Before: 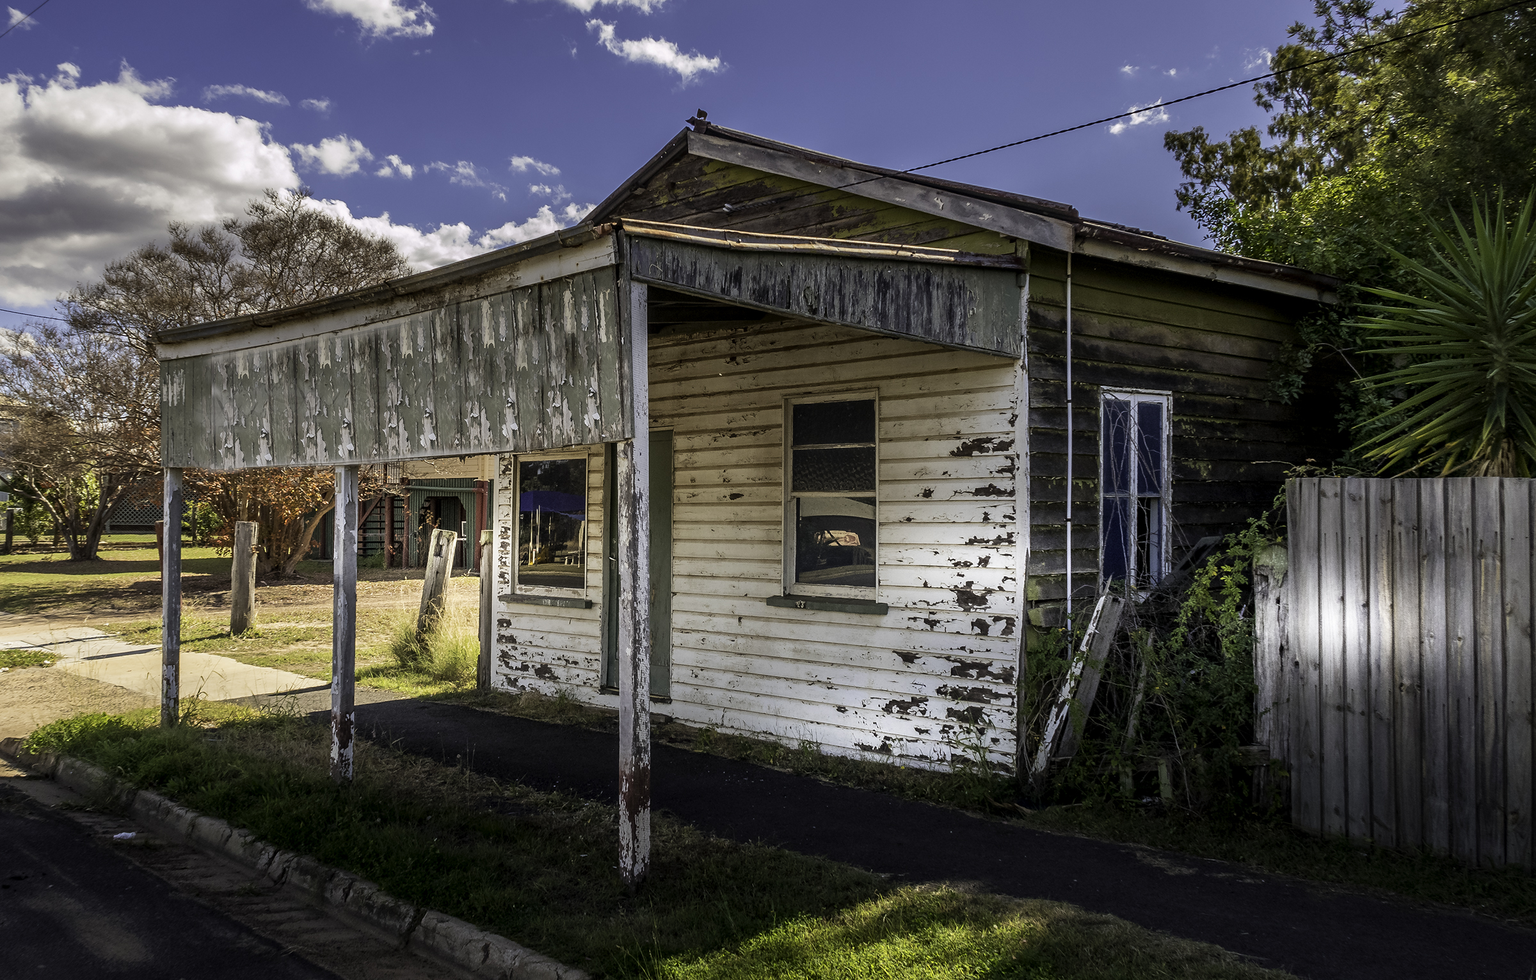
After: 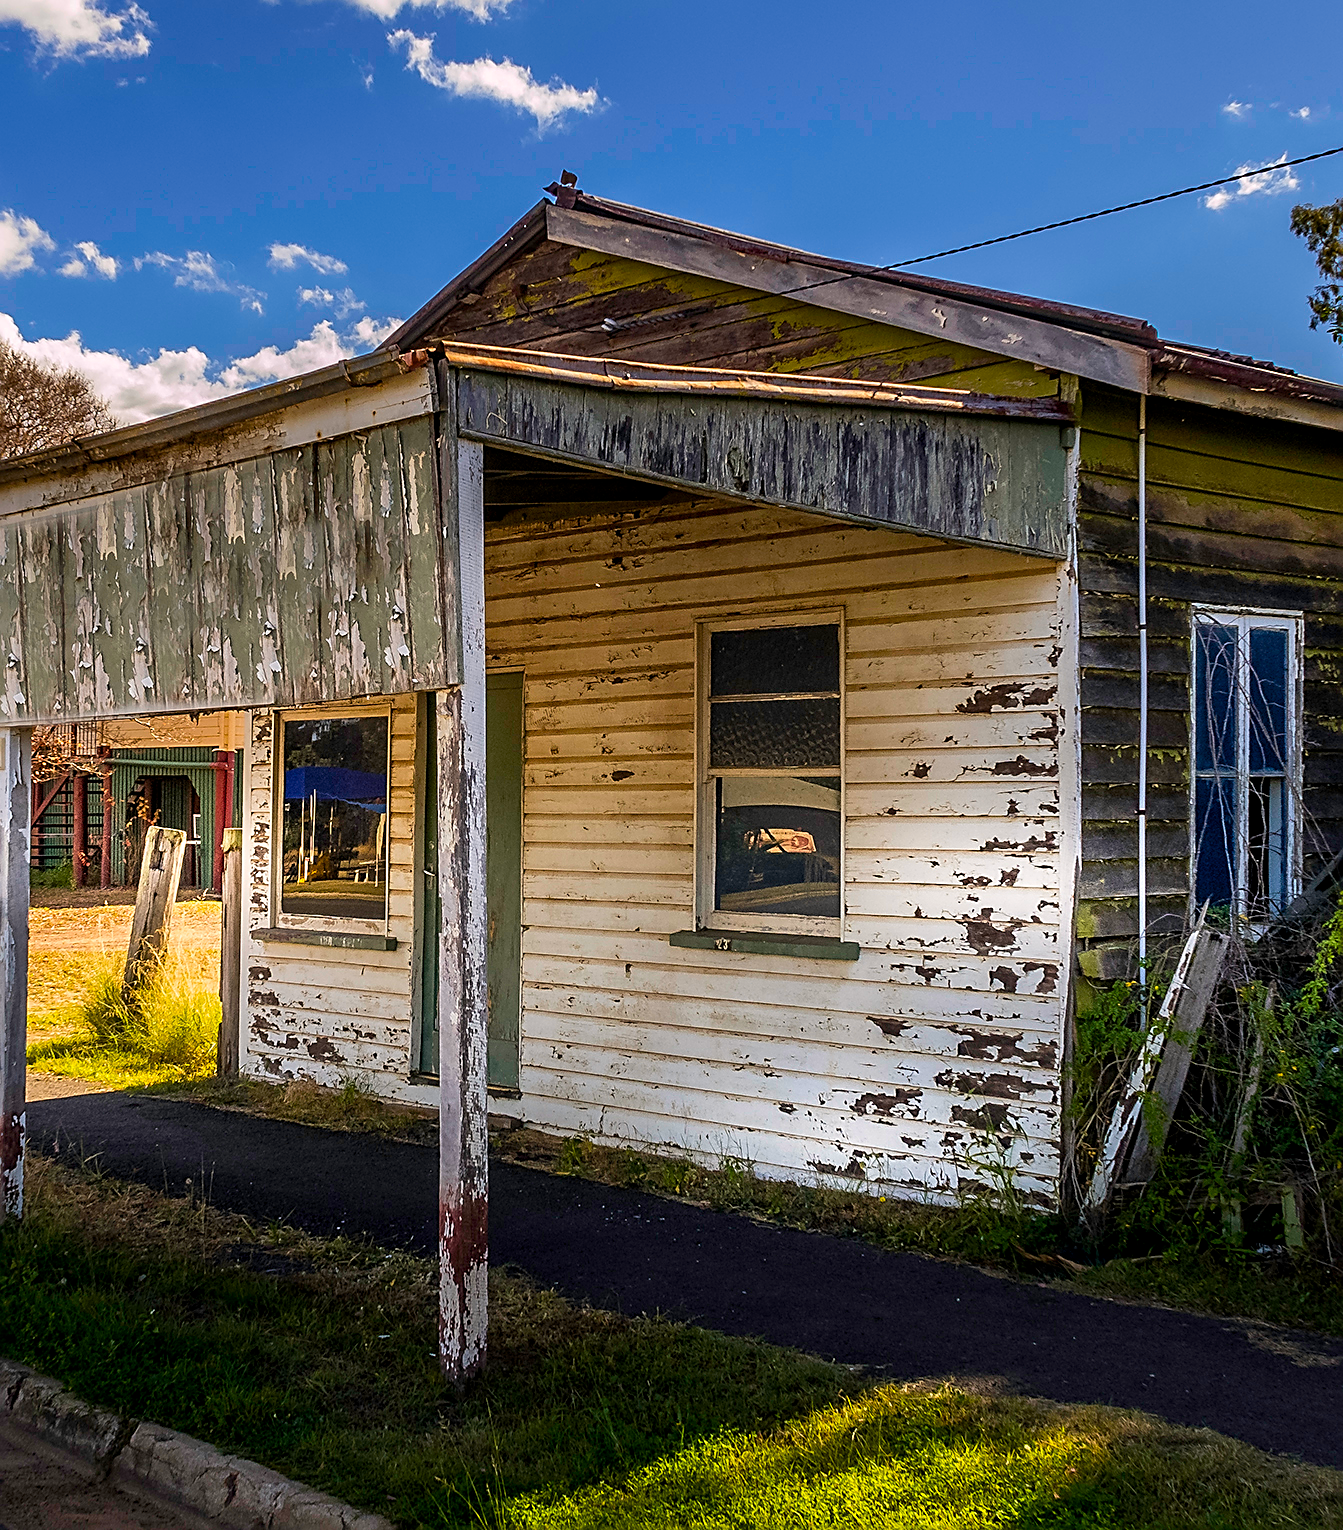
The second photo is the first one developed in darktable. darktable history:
crop: left 22.029%, right 21.981%, bottom 0.006%
color balance rgb: highlights gain › chroma 0.184%, highlights gain › hue 332.34°, perceptual saturation grading › global saturation 19.7%, global vibrance 34.385%
color correction: highlights a* 0.844, highlights b* 2.83, saturation 1.09
sharpen: amount 0.751
